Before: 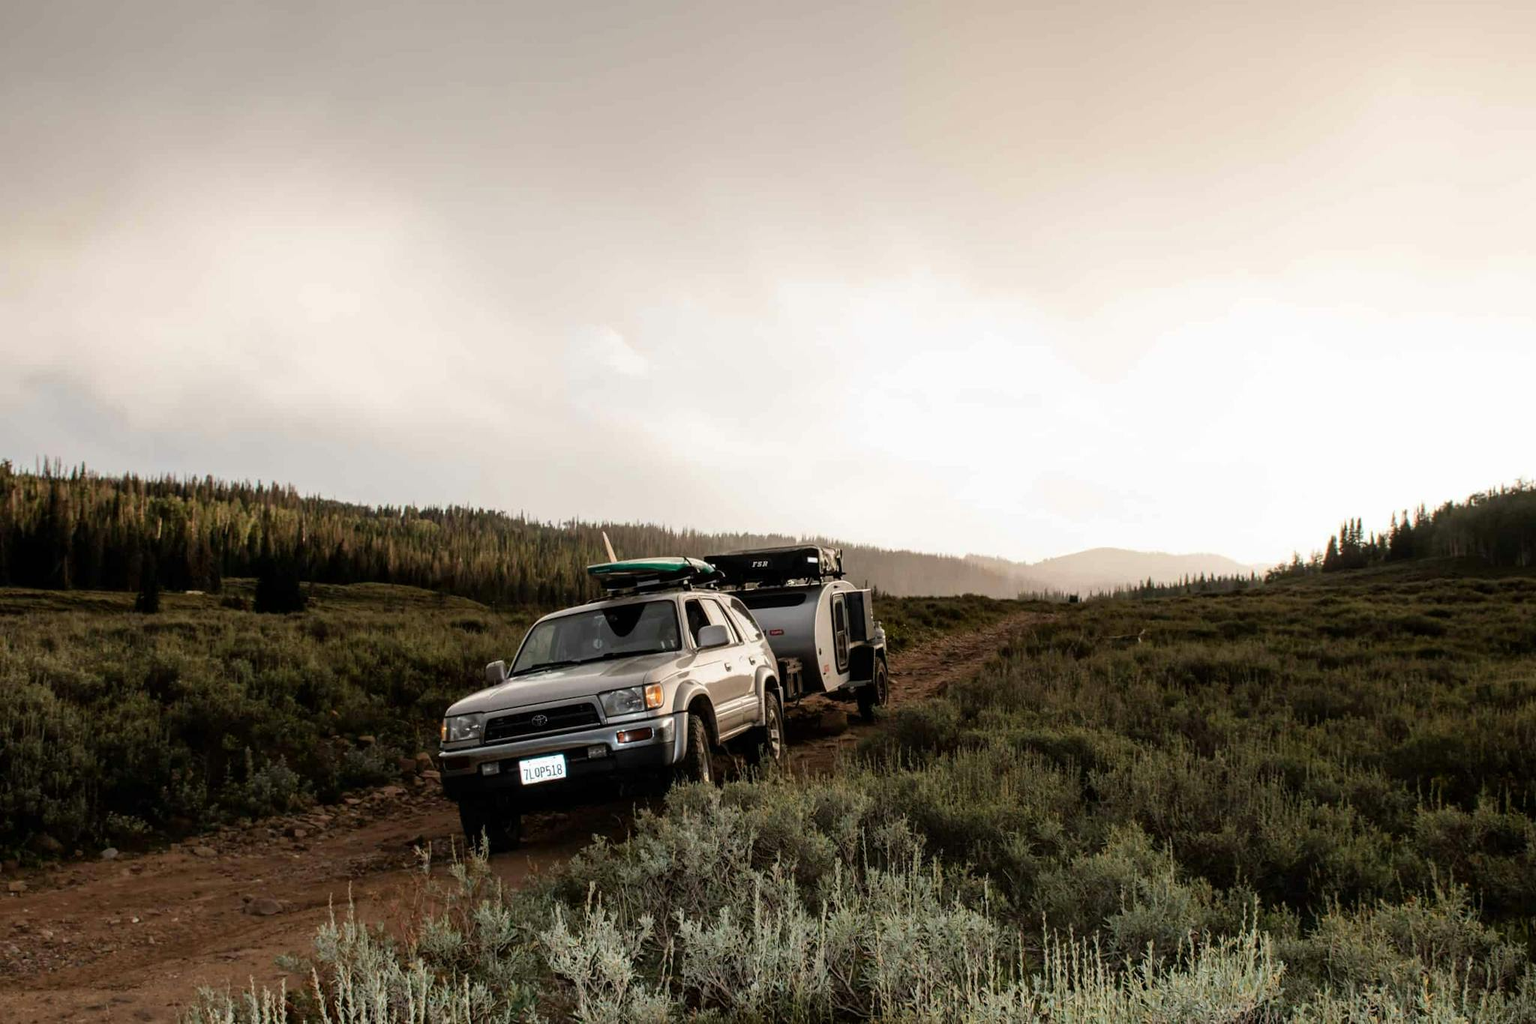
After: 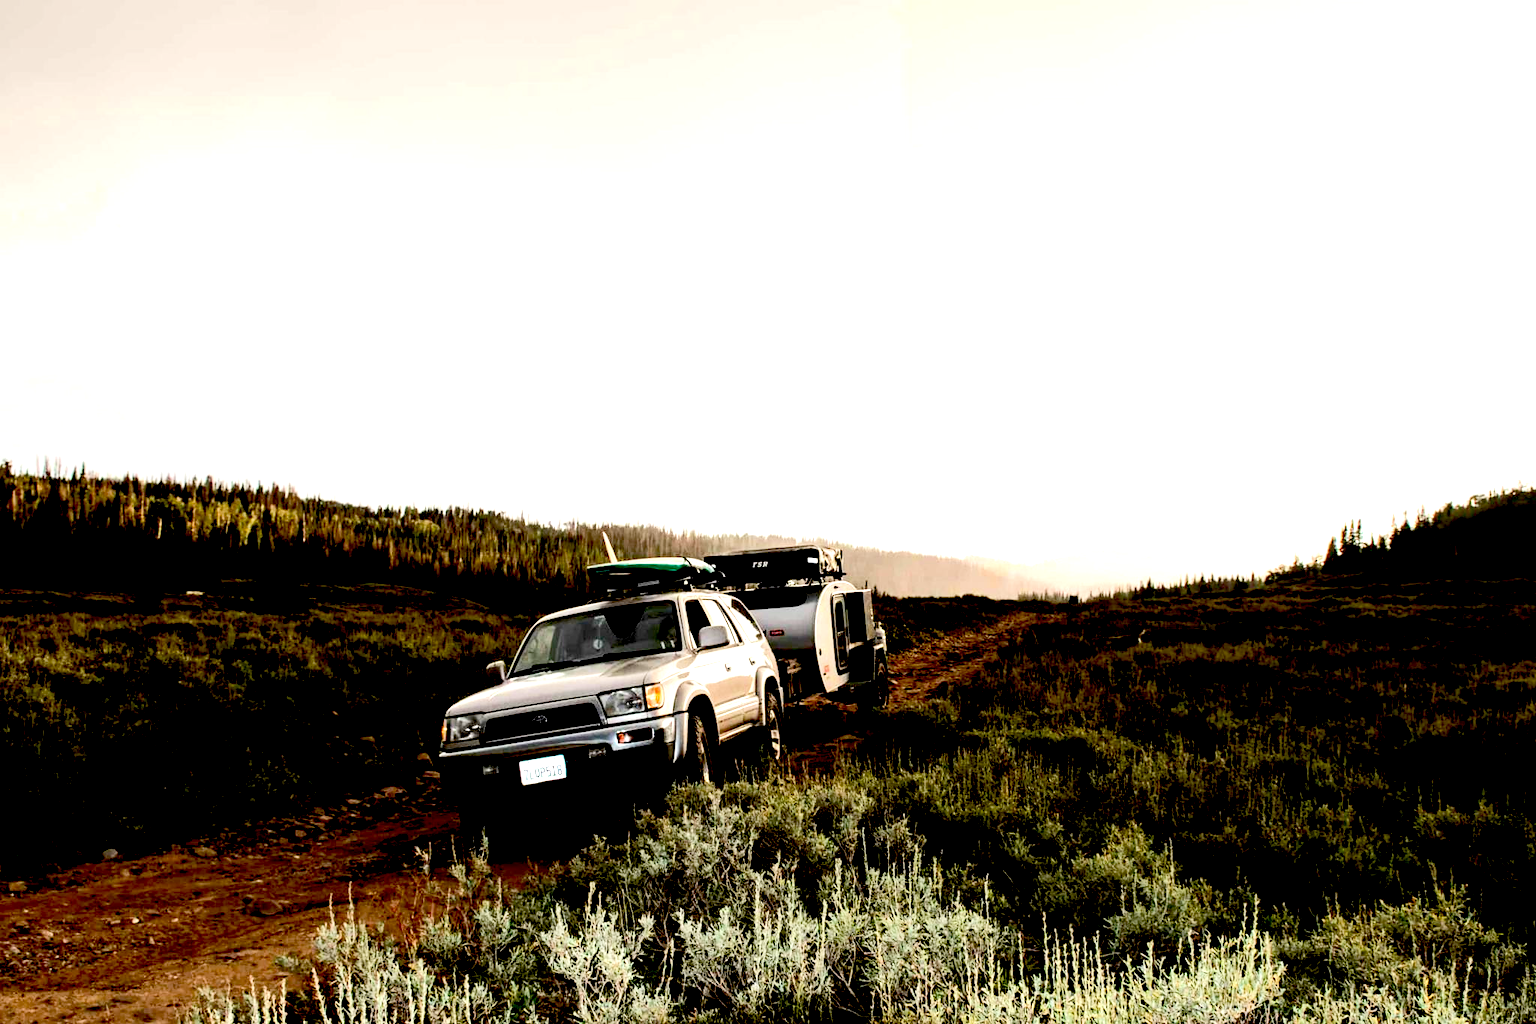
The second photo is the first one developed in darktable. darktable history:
tone equalizer: -8 EV 0.005 EV, -7 EV -0.006 EV, -6 EV 0.01 EV, -5 EV 0.034 EV, -4 EV 0.3 EV, -3 EV 0.666 EV, -2 EV 0.56 EV, -1 EV 0.176 EV, +0 EV 0.034 EV, edges refinement/feathering 500, mask exposure compensation -1.57 EV, preserve details no
exposure: black level correction 0.034, exposure 0.902 EV, compensate exposure bias true, compensate highlight preservation false
